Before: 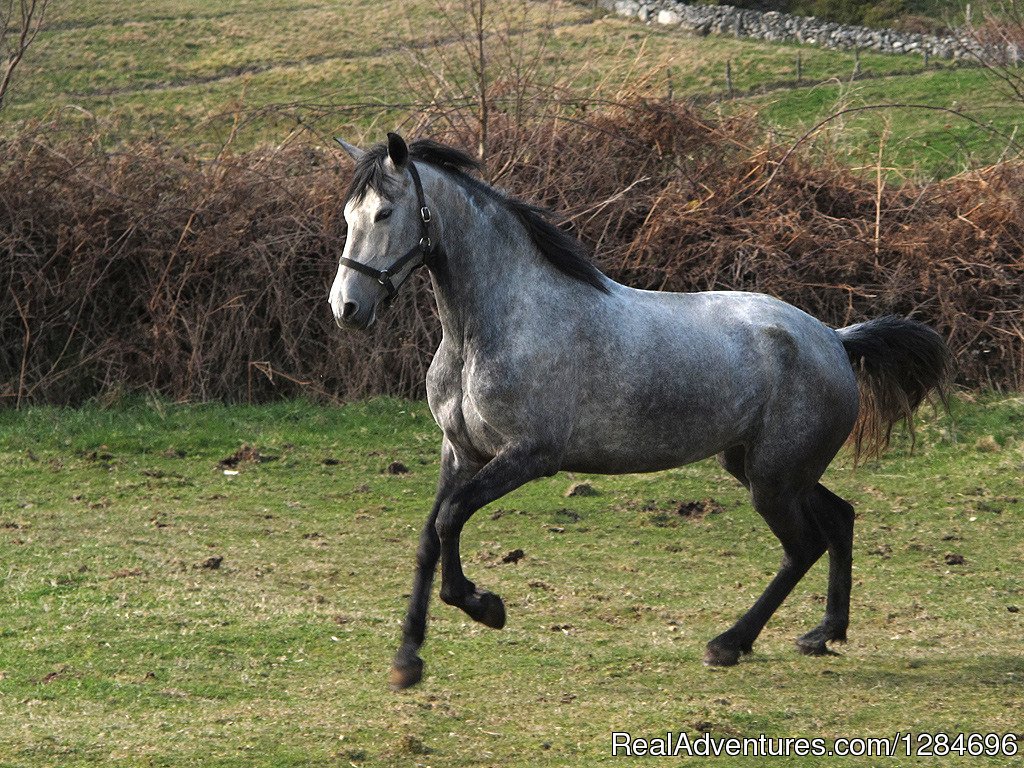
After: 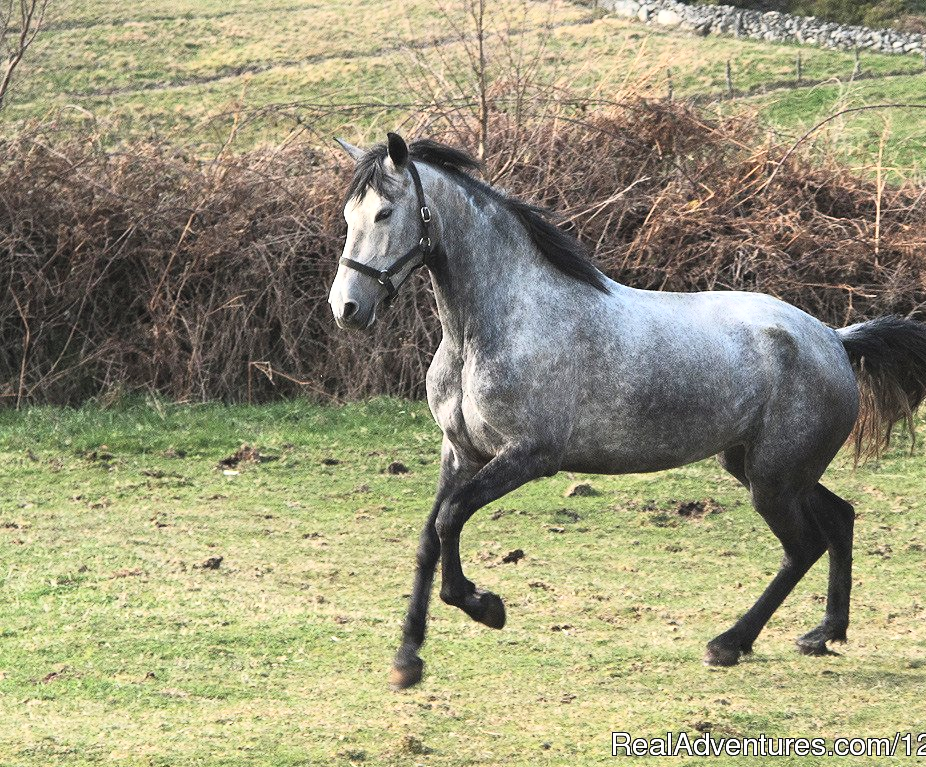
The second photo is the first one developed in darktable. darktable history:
crop: right 9.501%, bottom 0.026%
contrast brightness saturation: contrast 0.391, brightness 0.538
